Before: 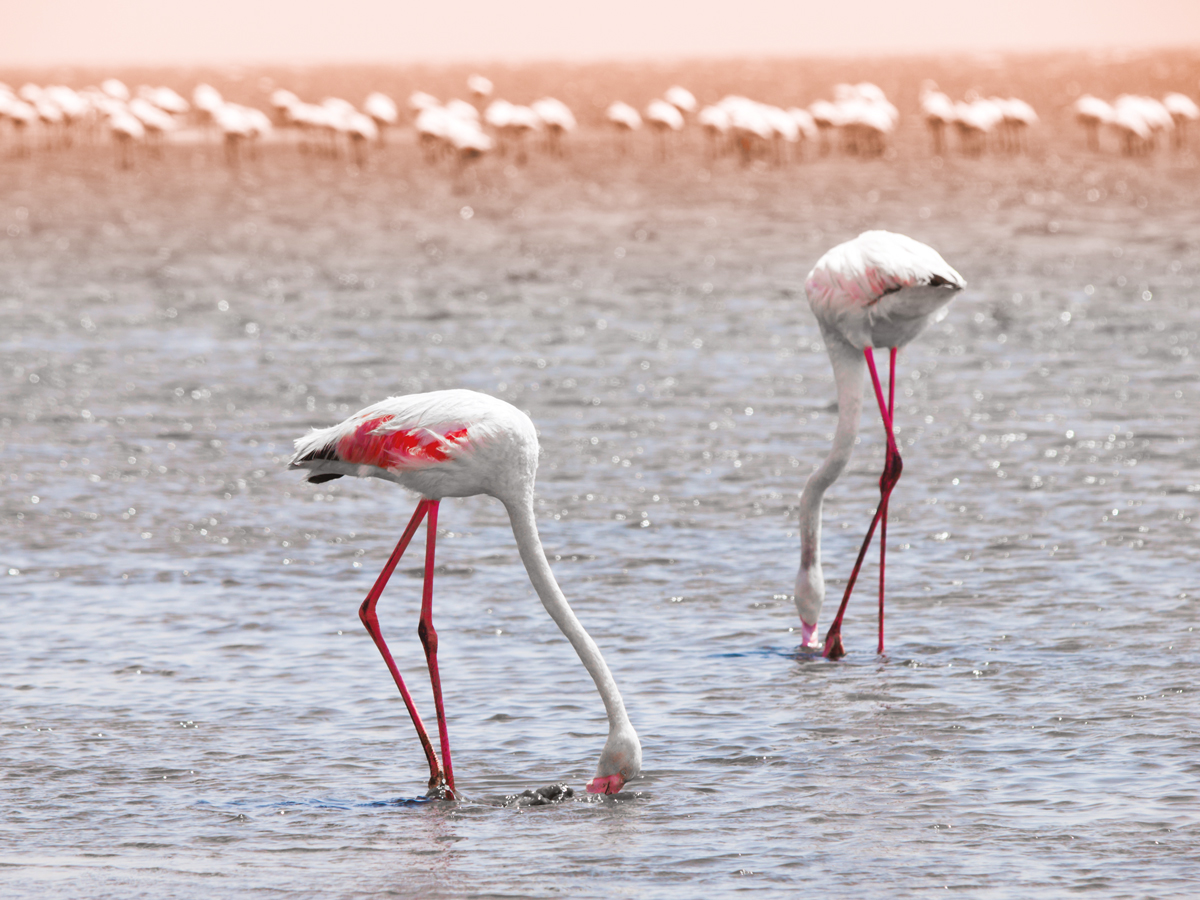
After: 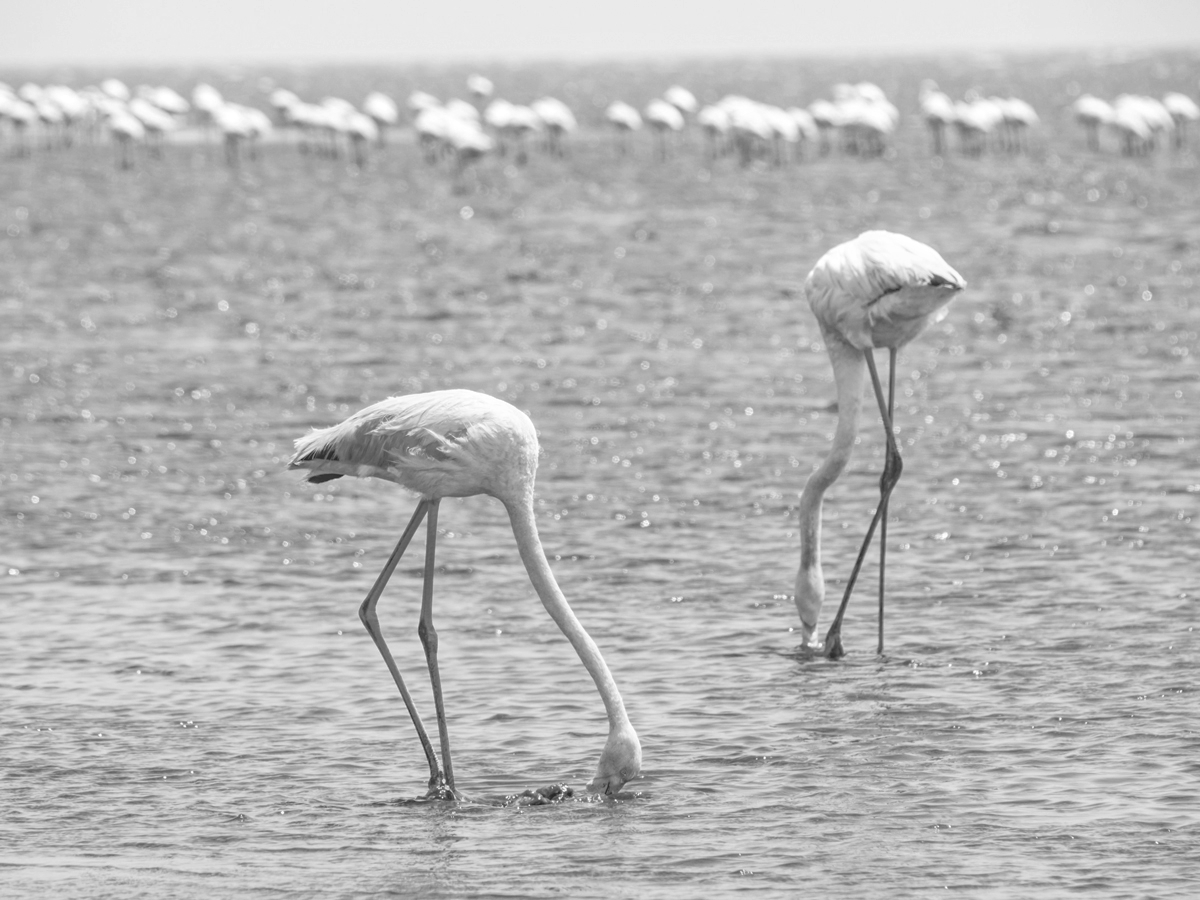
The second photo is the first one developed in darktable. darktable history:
haze removal: compatibility mode true, adaptive false
local contrast: highlights 73%, shadows 15%, midtone range 0.197
color zones: curves: ch1 [(0, -0.014) (0.143, -0.013) (0.286, -0.013) (0.429, -0.016) (0.571, -0.019) (0.714, -0.015) (0.857, 0.002) (1, -0.014)]
